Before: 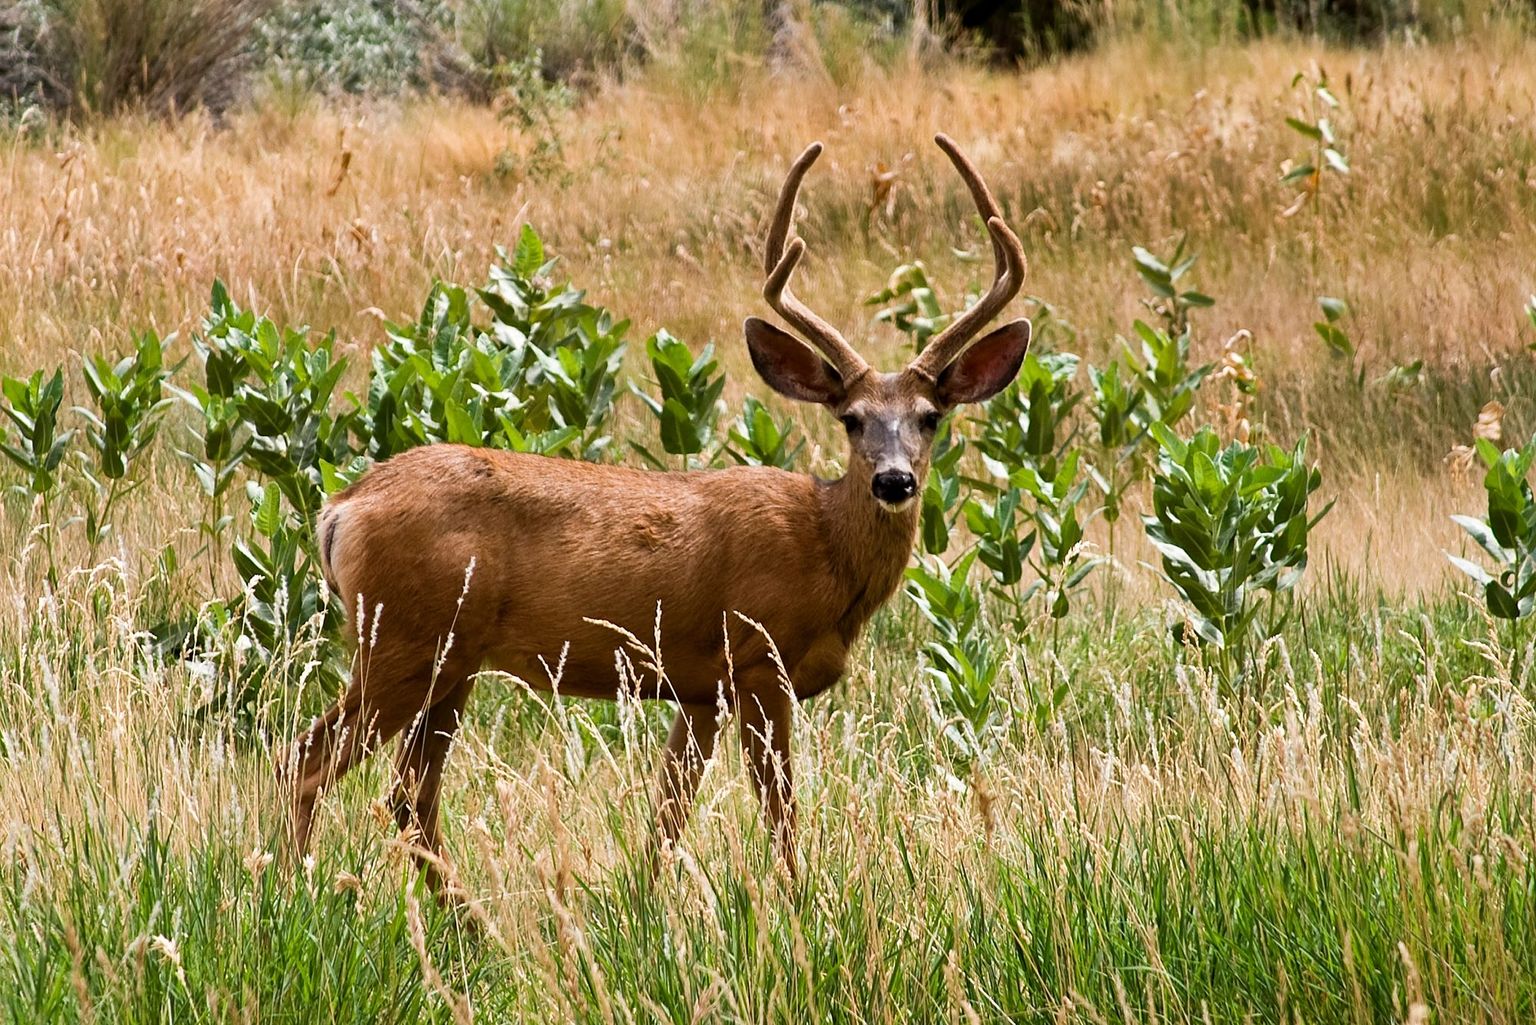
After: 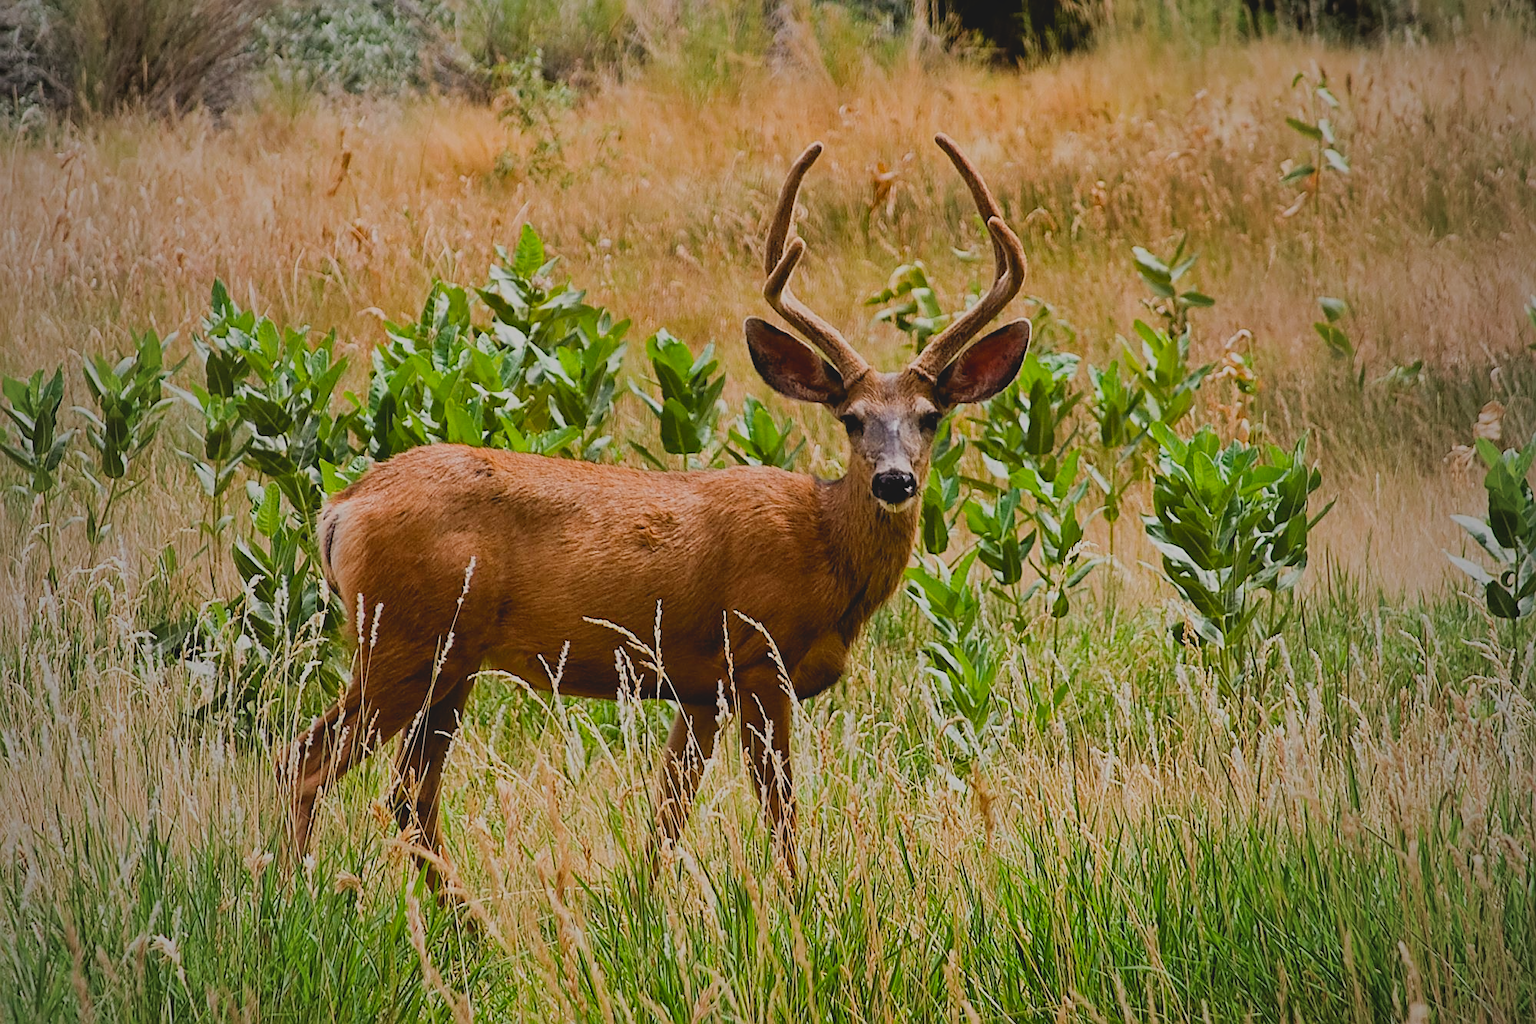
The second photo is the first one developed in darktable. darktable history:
shadows and highlights: shadows -20.57, white point adjustment -1.83, highlights -34.74
filmic rgb: black relative exposure -8 EV, white relative exposure 4.05 EV, hardness 4.19
contrast brightness saturation: contrast -0.19, saturation 0.19
vignetting: fall-off start 72.46%, fall-off radius 108.37%, width/height ratio 0.732, unbound false
sharpen: on, module defaults
